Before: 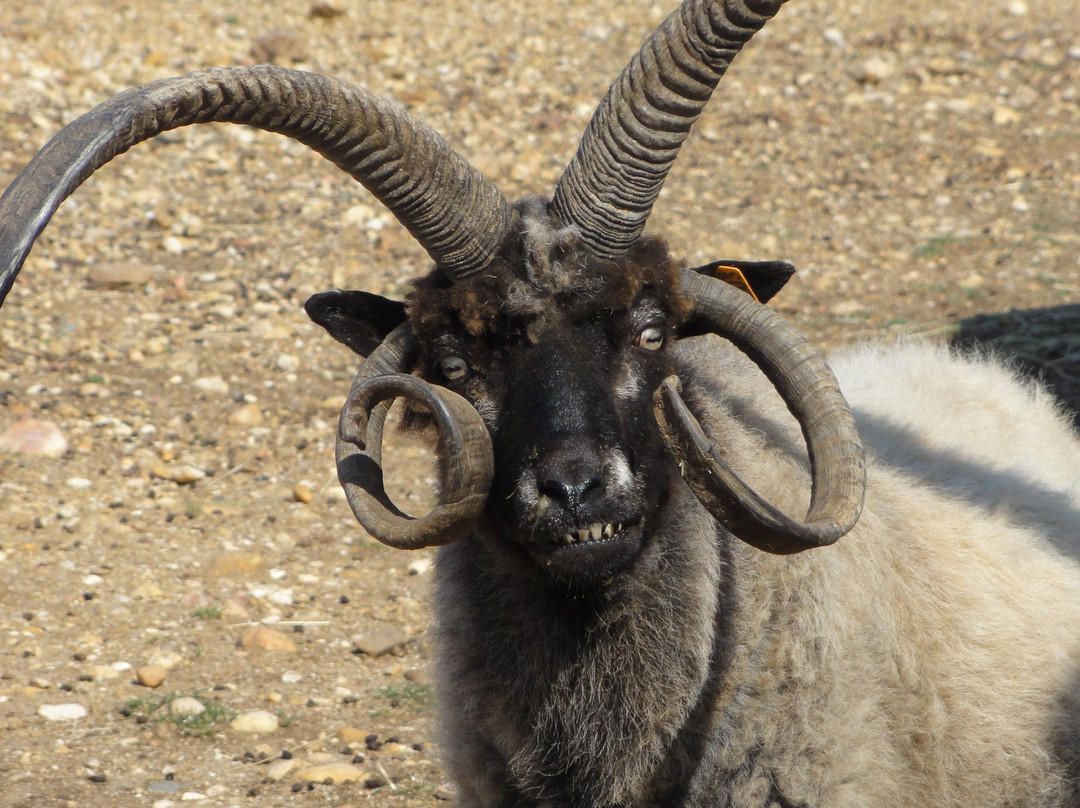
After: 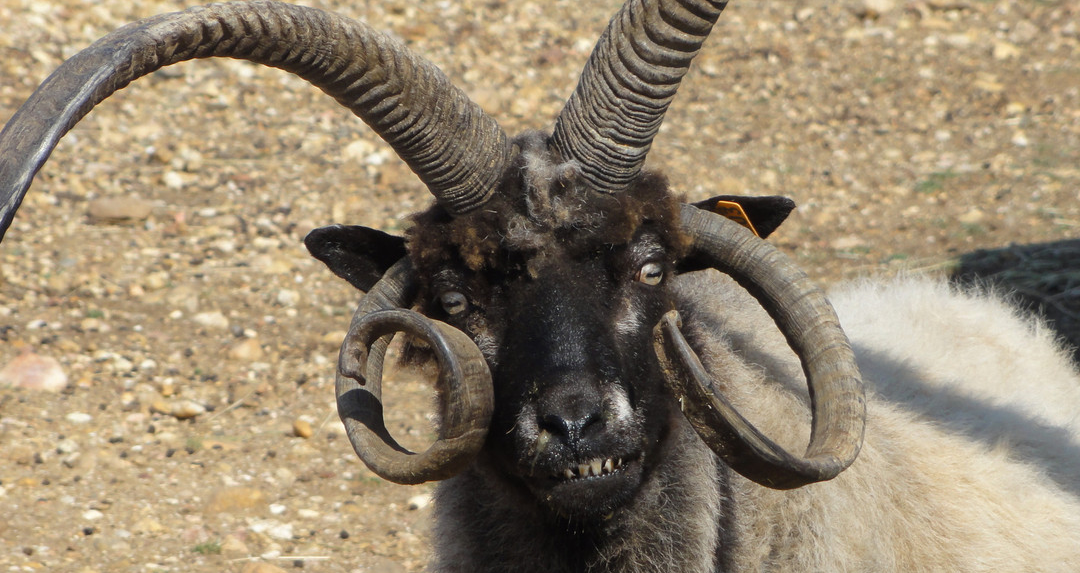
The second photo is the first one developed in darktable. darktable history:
crop and rotate: top 8.155%, bottom 20.925%
